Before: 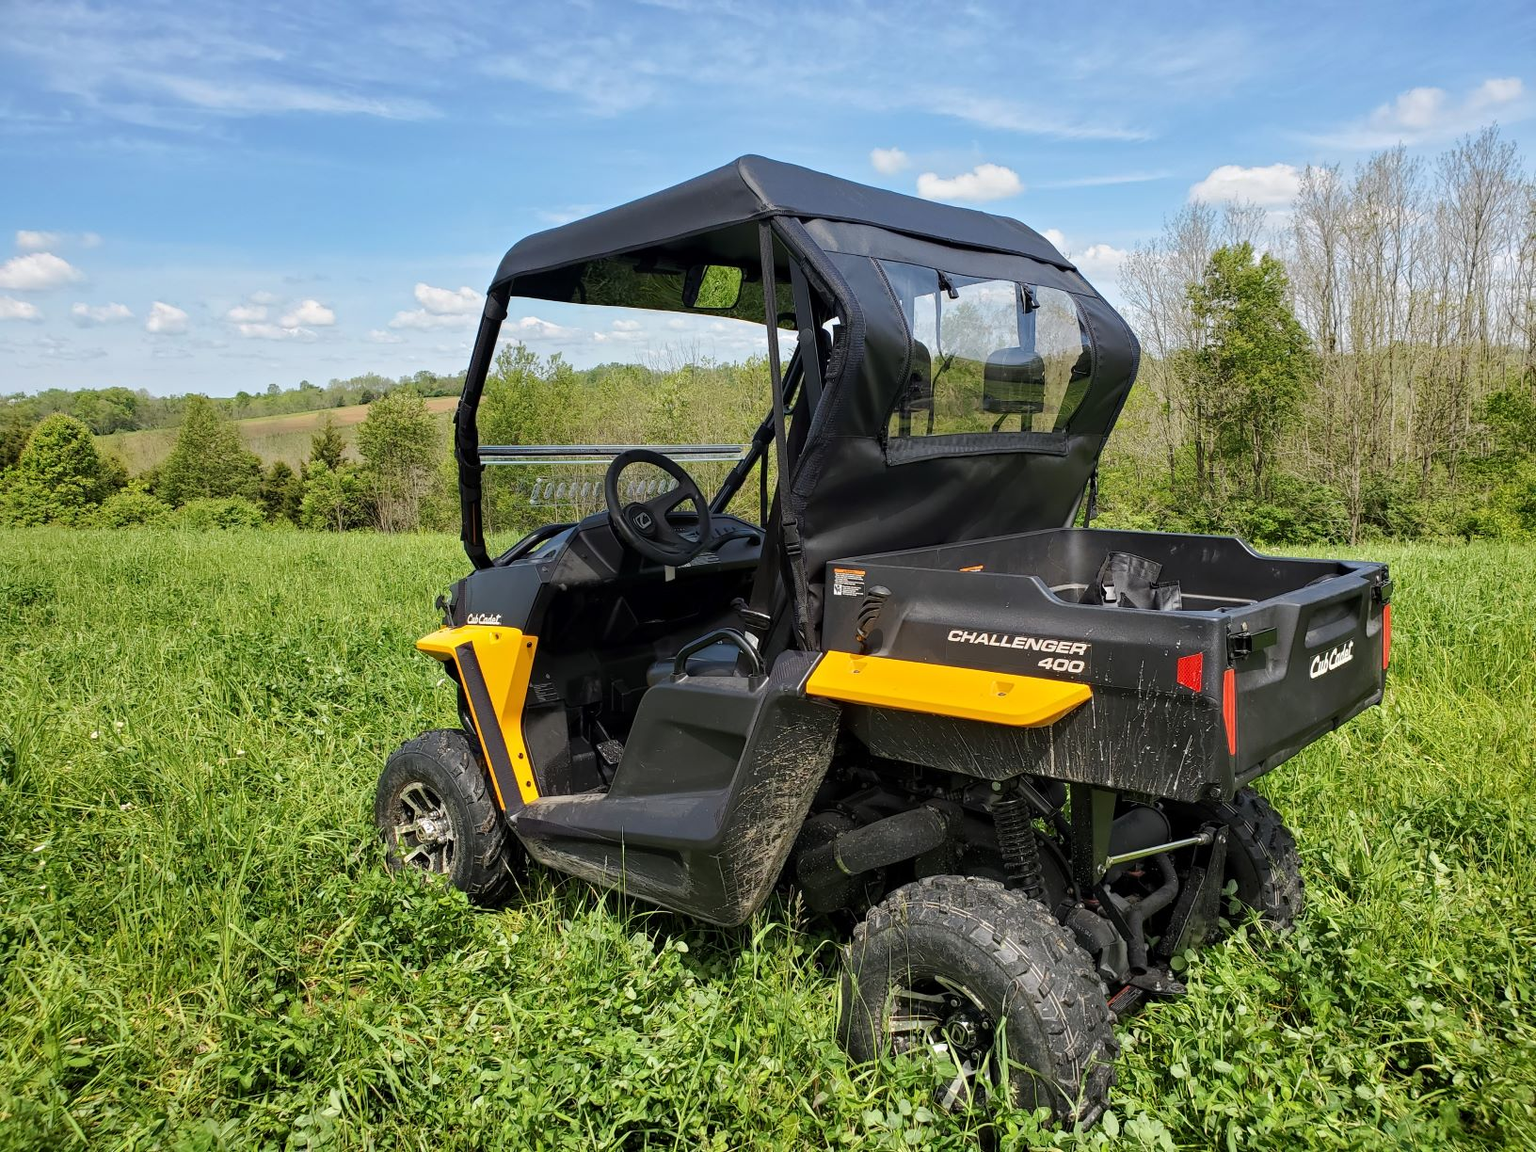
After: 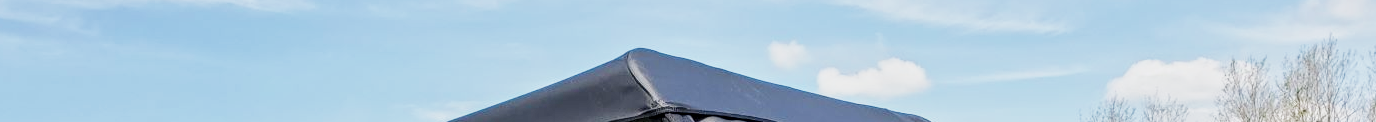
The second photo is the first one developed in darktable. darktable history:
crop and rotate: left 9.644%, top 9.491%, right 6.021%, bottom 80.509%
tone equalizer: -8 EV -0.55 EV
tone curve: curves: ch0 [(0, 0) (0.003, 0.005) (0.011, 0.006) (0.025, 0.013) (0.044, 0.027) (0.069, 0.042) (0.1, 0.06) (0.136, 0.085) (0.177, 0.118) (0.224, 0.171) (0.277, 0.239) (0.335, 0.314) (0.399, 0.394) (0.468, 0.473) (0.543, 0.552) (0.623, 0.64) (0.709, 0.718) (0.801, 0.801) (0.898, 0.882) (1, 1)], preserve colors none
base curve: curves: ch0 [(0, 0) (0.088, 0.125) (0.176, 0.251) (0.354, 0.501) (0.613, 0.749) (1, 0.877)], preserve colors none
local contrast: on, module defaults
